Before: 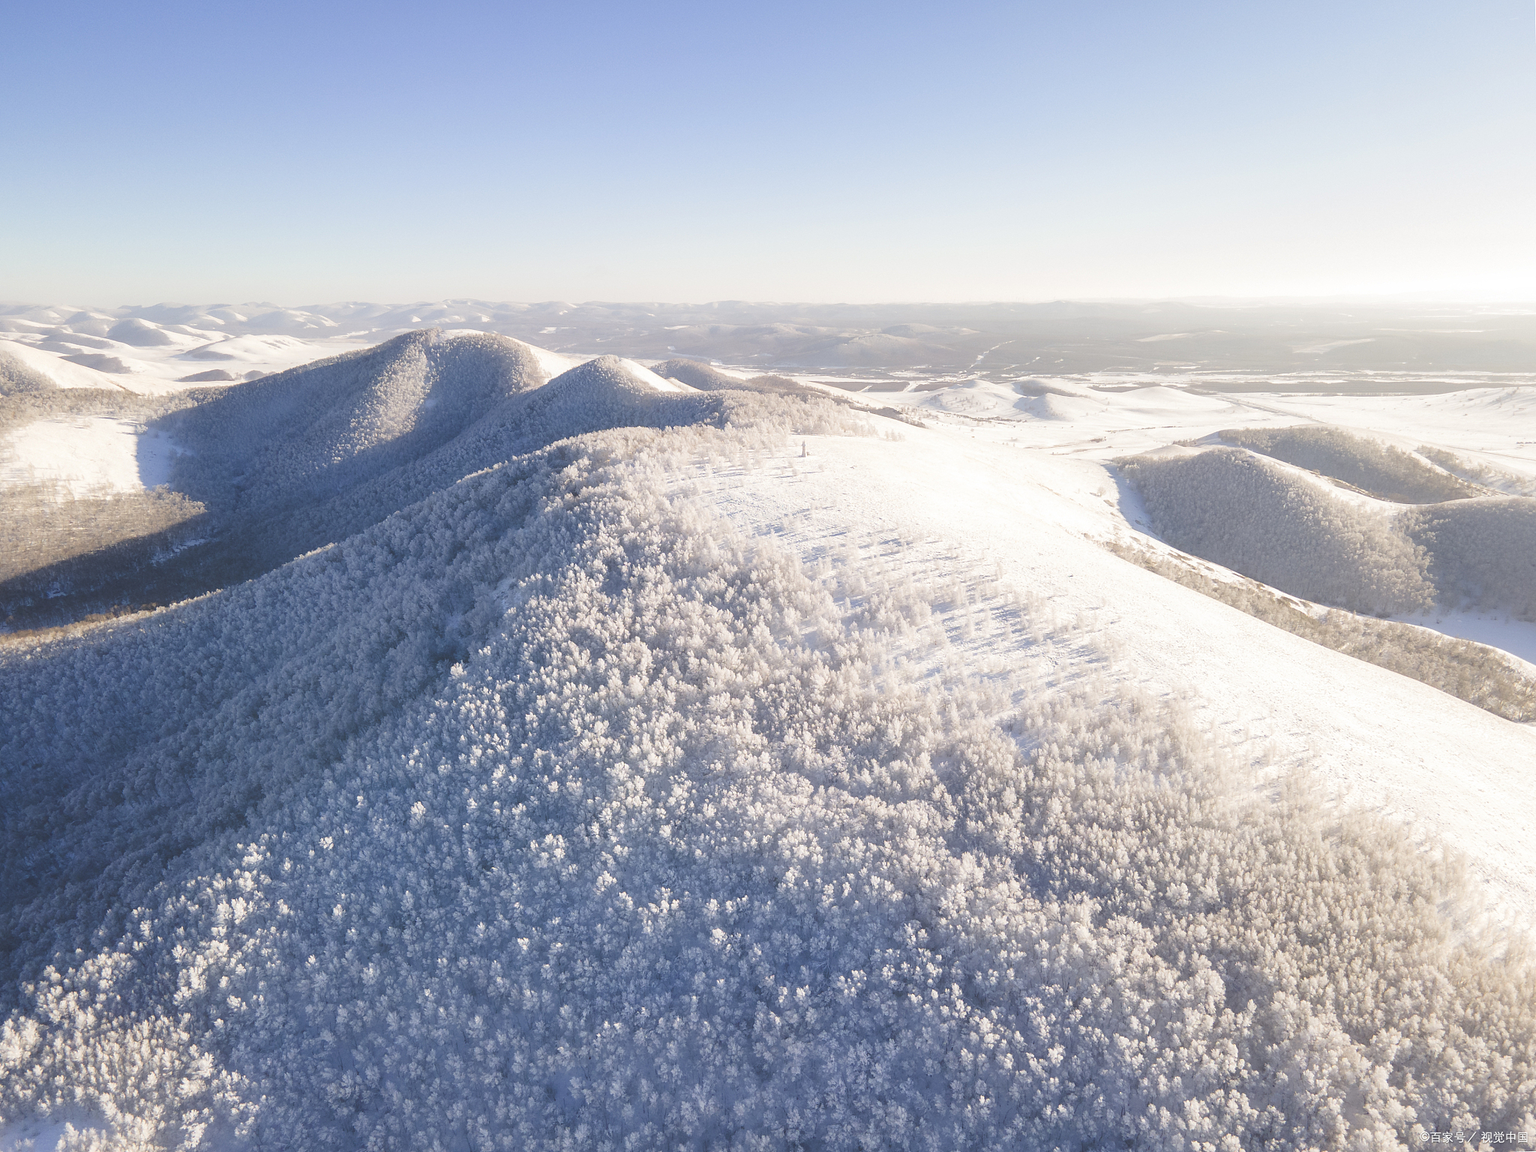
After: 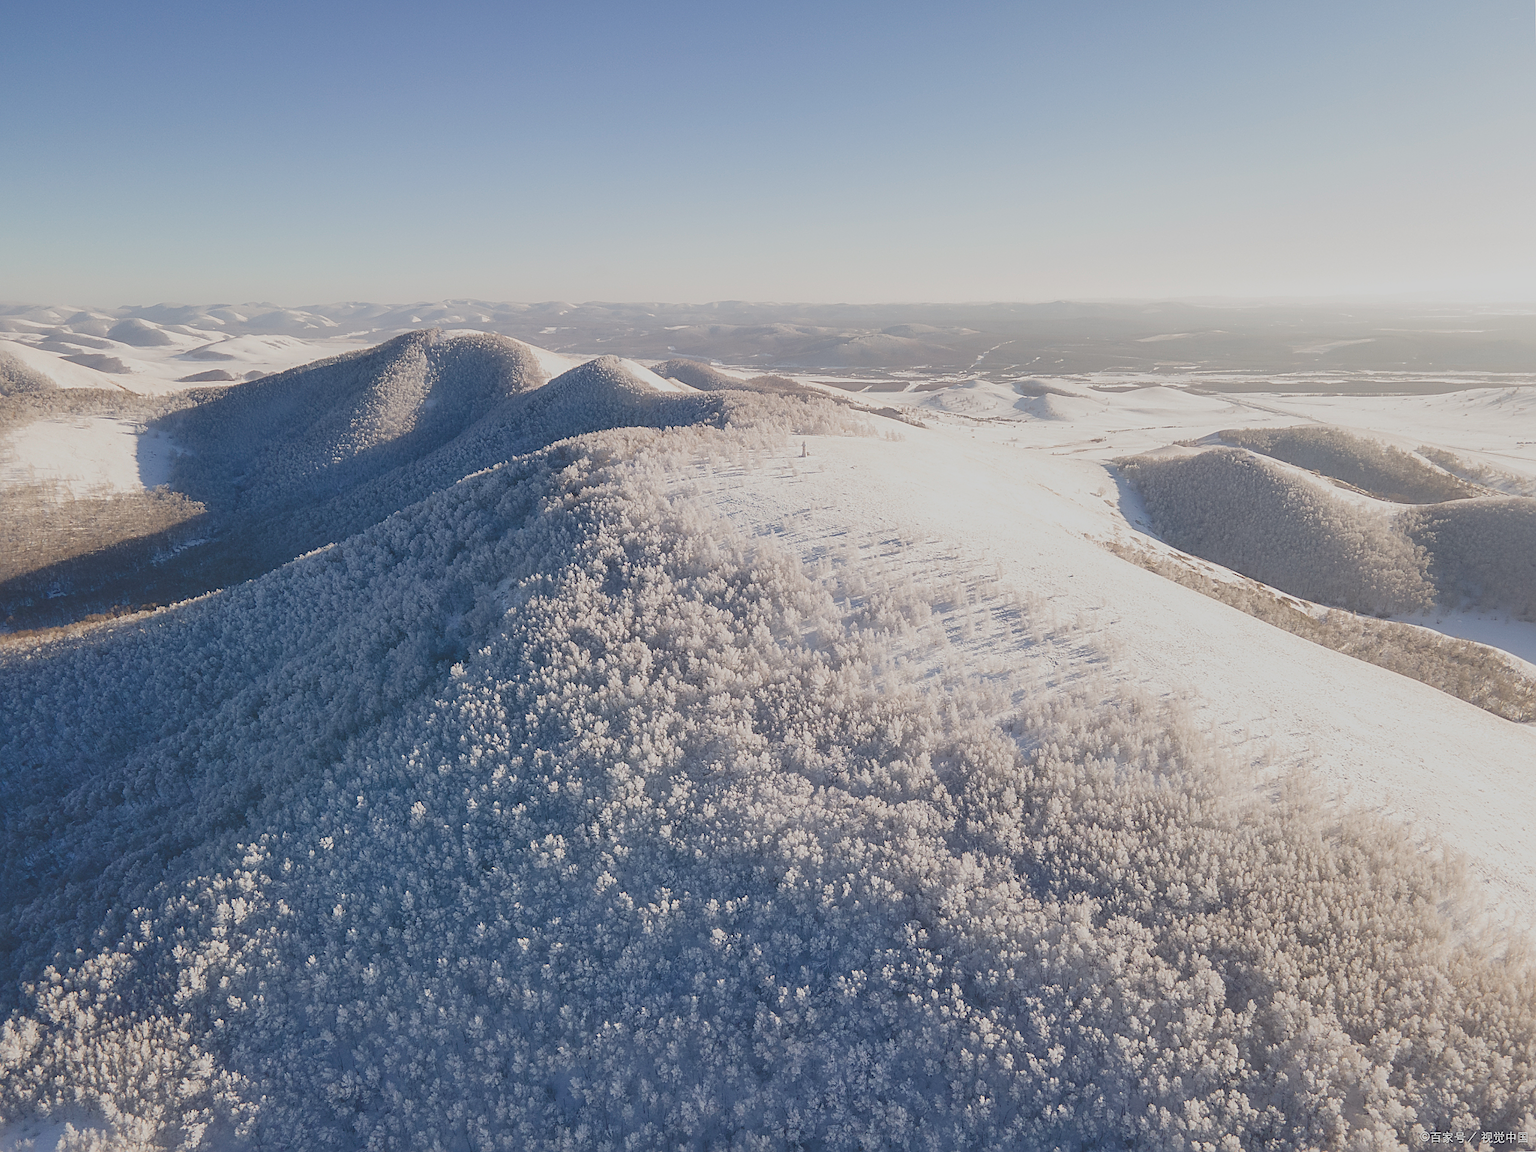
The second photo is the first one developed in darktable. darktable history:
sharpen: on, module defaults
color correction: highlights a* -0.158, highlights b* 0.086
tone equalizer: -8 EV -0.003 EV, -7 EV 0.023 EV, -6 EV -0.006 EV, -5 EV 0.008 EV, -4 EV -0.035 EV, -3 EV -0.239 EV, -2 EV -0.665 EV, -1 EV -1.01 EV, +0 EV -0.995 EV
tone curve: curves: ch0 [(0, 0.028) (0.138, 0.156) (0.468, 0.516) (0.754, 0.823) (1, 1)], color space Lab, independent channels, preserve colors none
